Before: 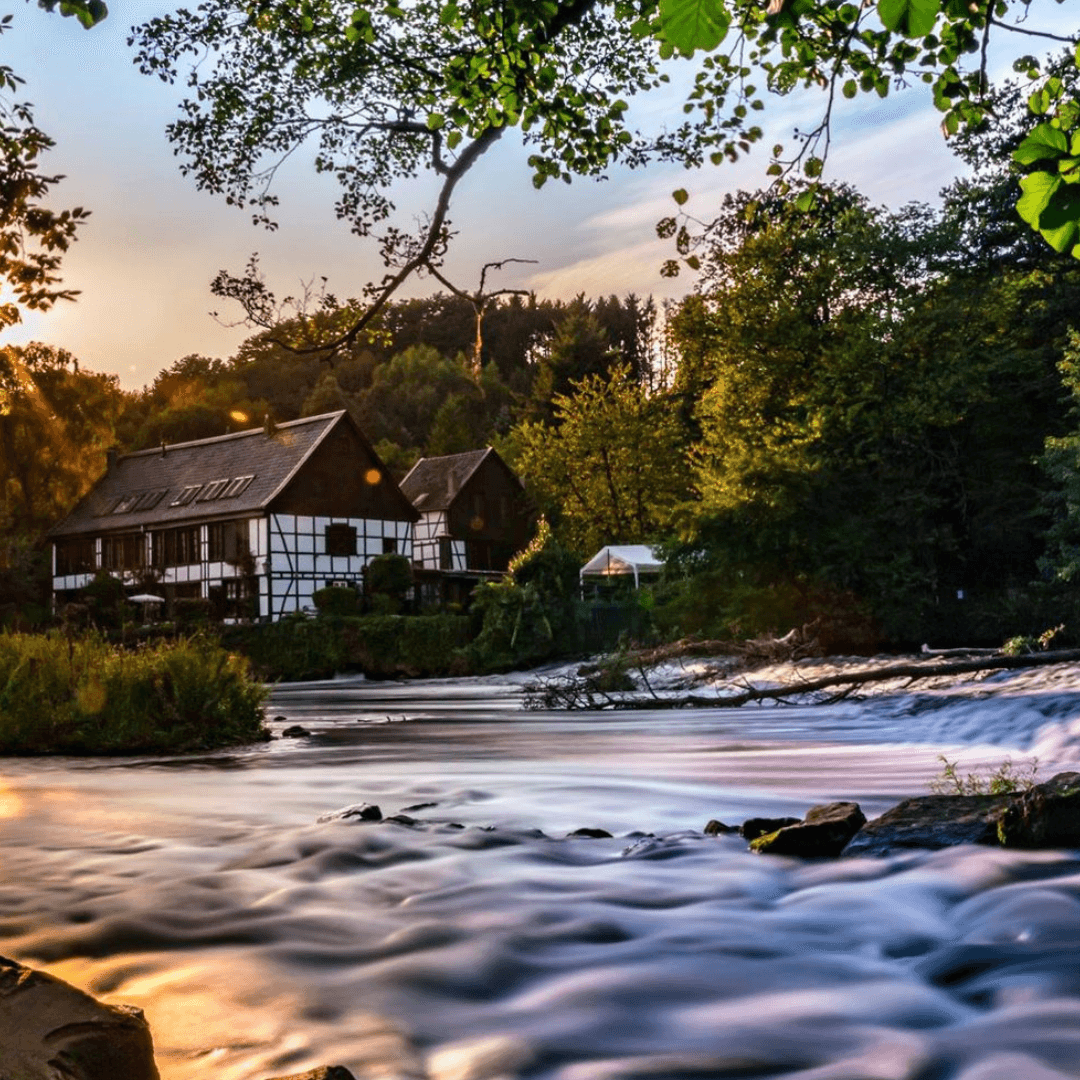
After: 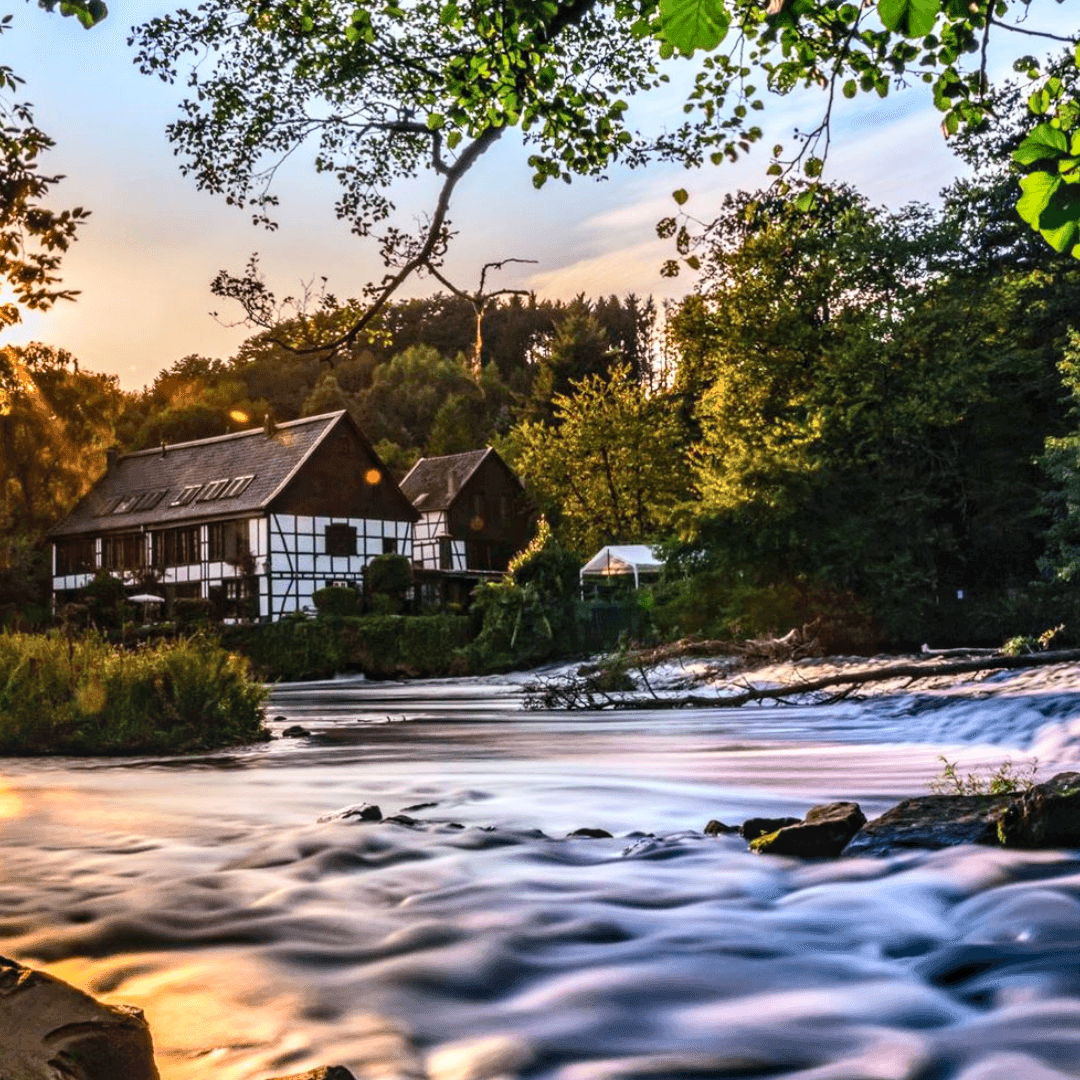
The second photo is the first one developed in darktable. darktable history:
local contrast: on, module defaults
contrast brightness saturation: contrast 0.2, brightness 0.146, saturation 0.139
